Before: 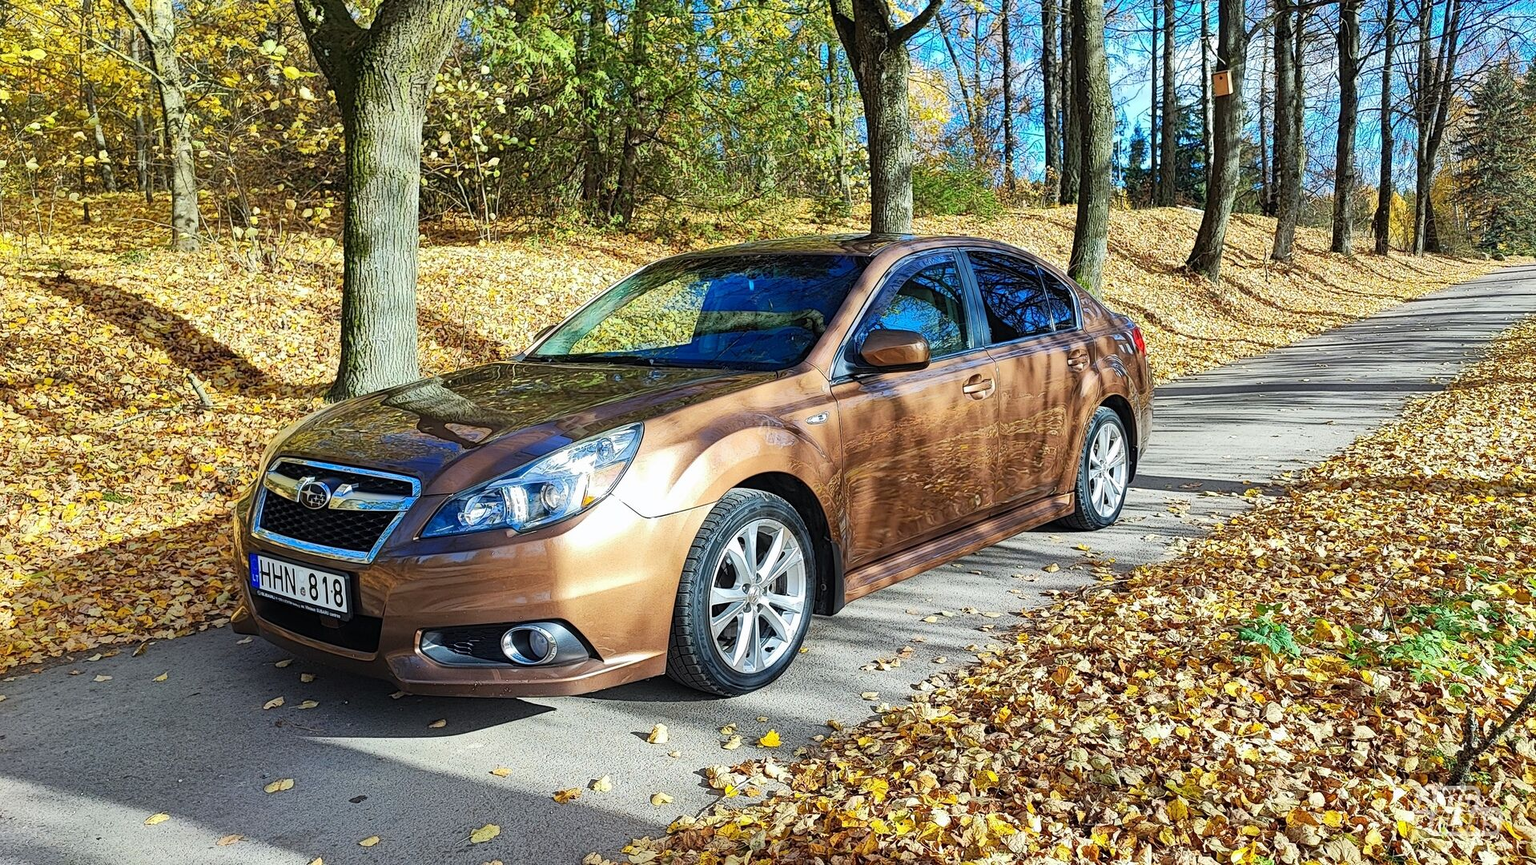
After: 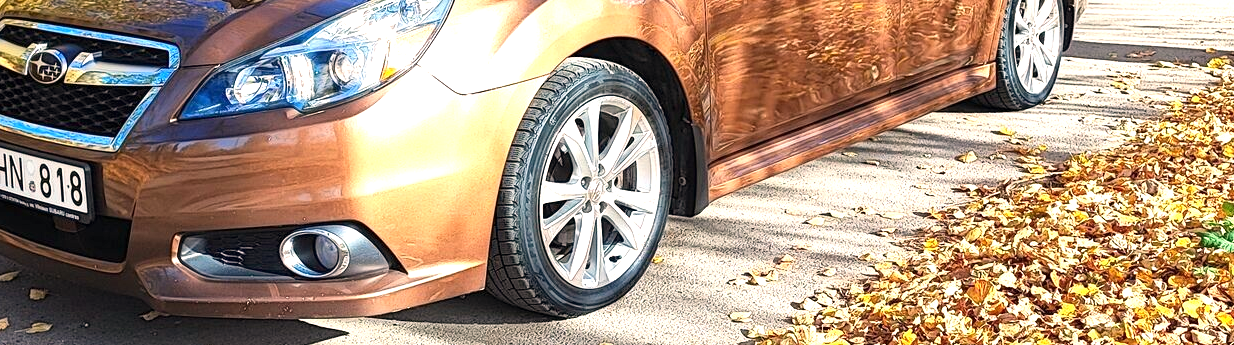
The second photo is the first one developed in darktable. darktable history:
exposure: exposure 0.74 EV, compensate highlight preservation false
white balance: red 1.127, blue 0.943
crop: left 18.091%, top 51.13%, right 17.525%, bottom 16.85%
